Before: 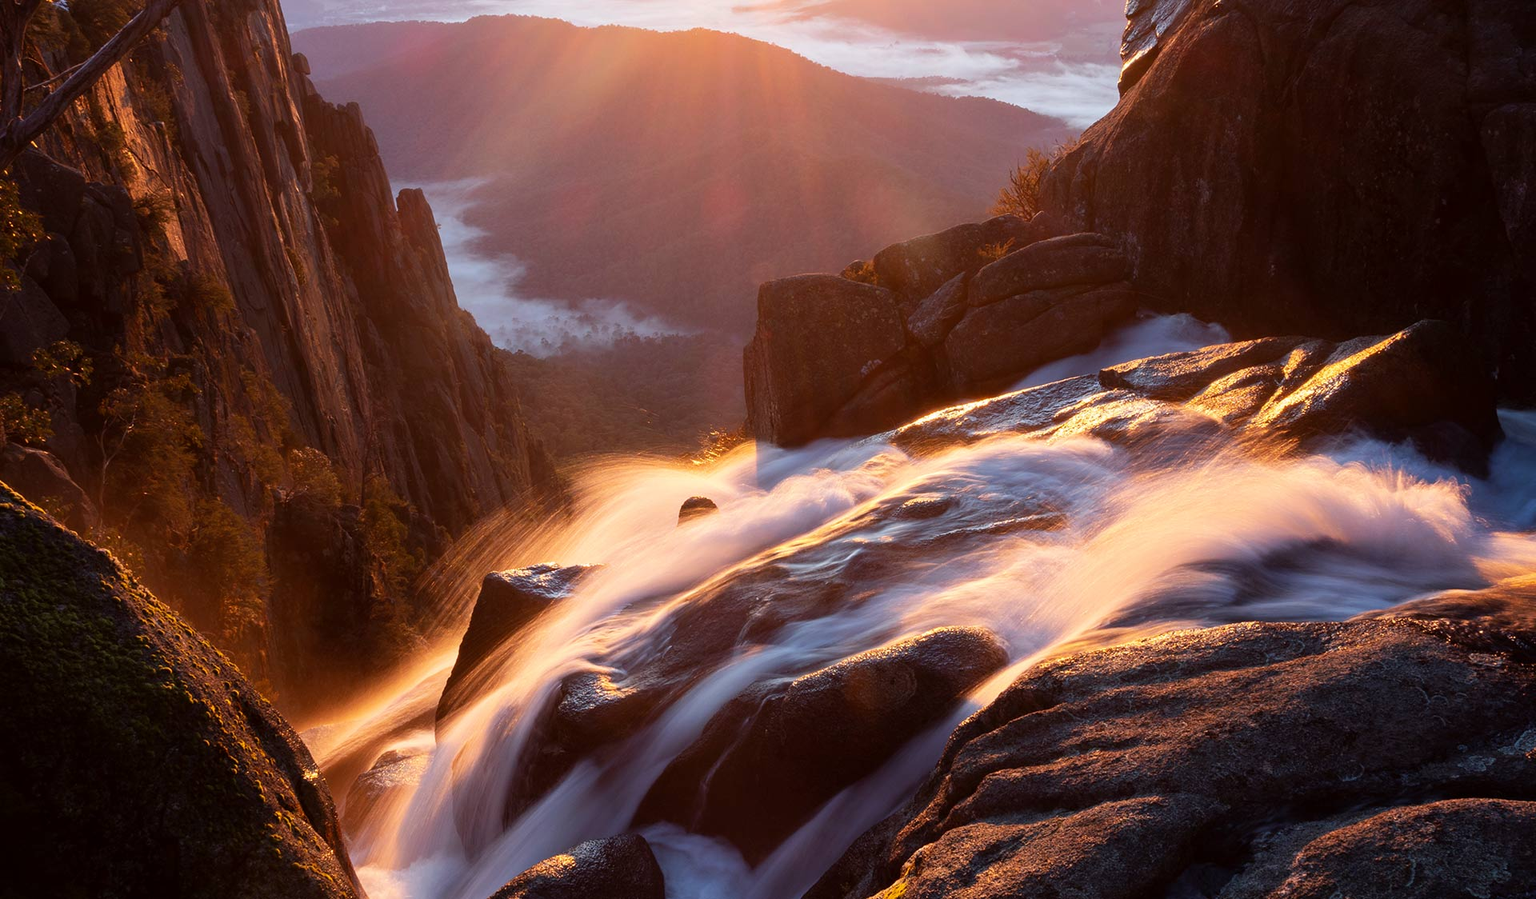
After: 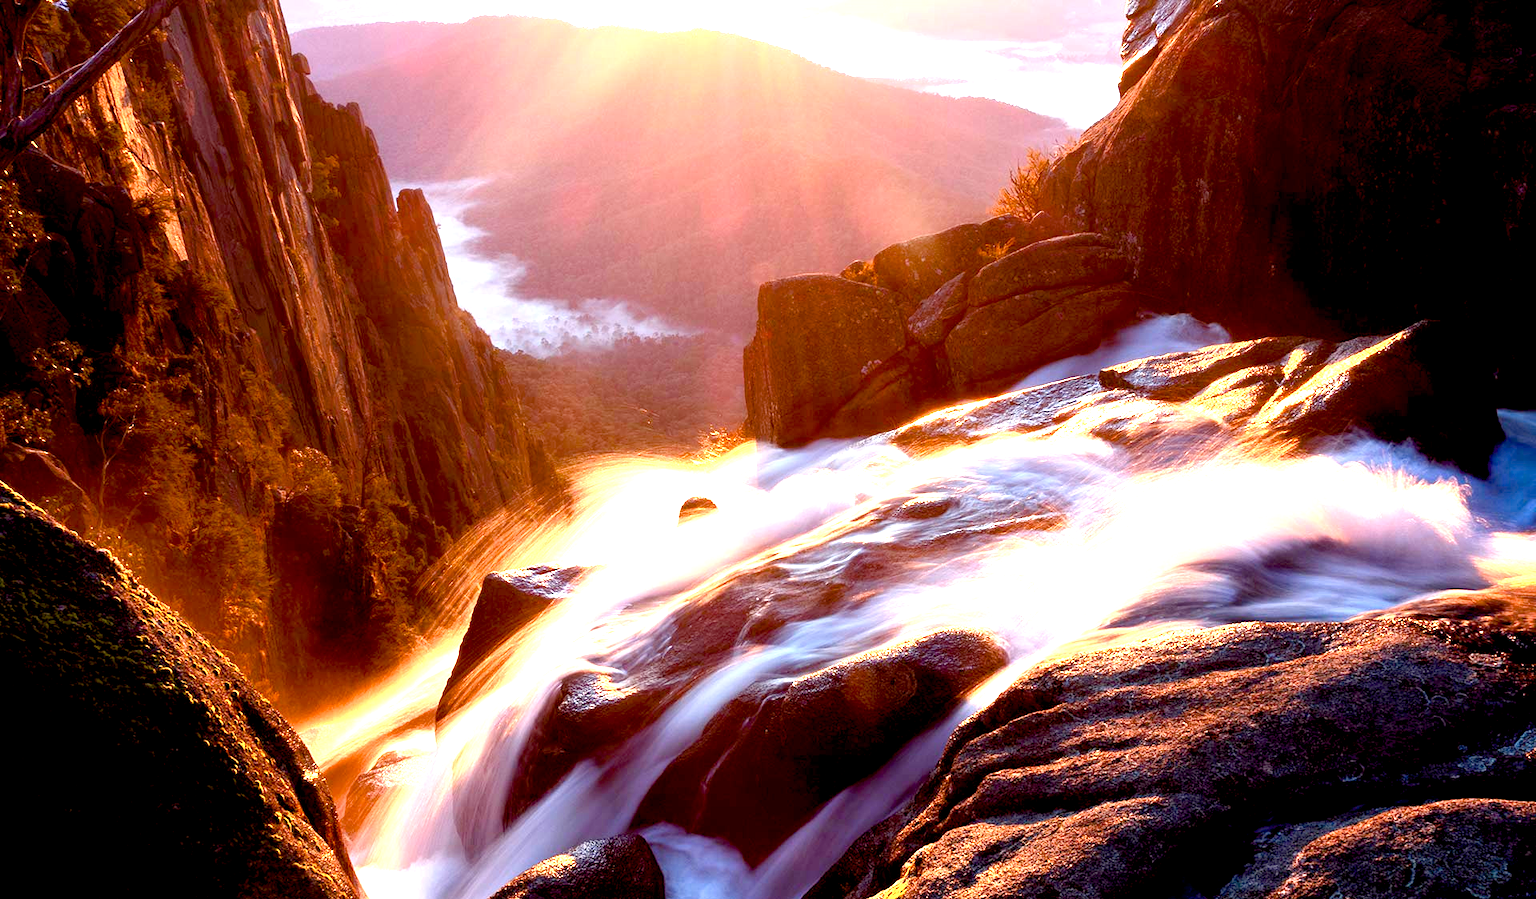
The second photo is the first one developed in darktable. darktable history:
color balance rgb: linear chroma grading › shadows 32%, linear chroma grading › global chroma -2%, linear chroma grading › mid-tones 4%, perceptual saturation grading › global saturation -2%, perceptual saturation grading › highlights -8%, perceptual saturation grading › mid-tones 8%, perceptual saturation grading › shadows 4%, perceptual brilliance grading › highlights 8%, perceptual brilliance grading › mid-tones 4%, perceptual brilliance grading › shadows 2%, global vibrance 16%, saturation formula JzAzBz (2021)
exposure: black level correction 0.009, exposure 1.425 EV, compensate highlight preservation false
